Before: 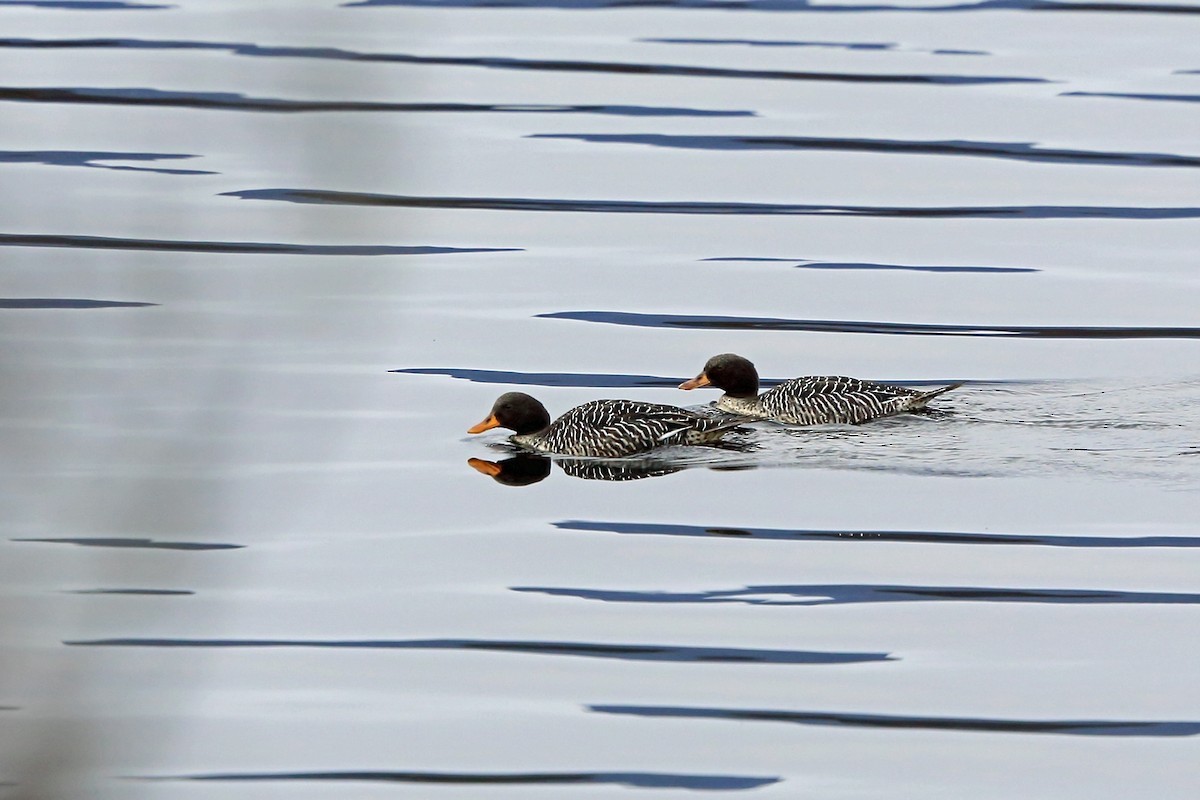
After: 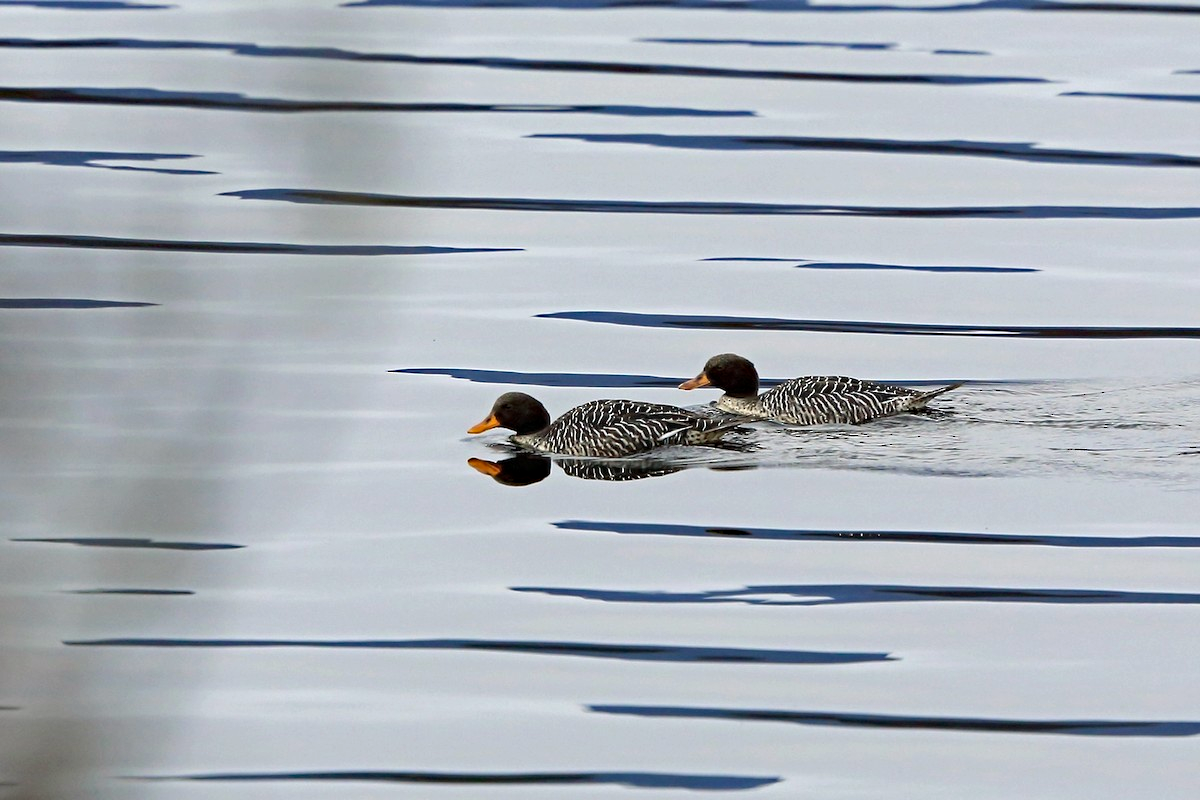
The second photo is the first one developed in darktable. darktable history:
color correction: saturation 0.99
haze removal: strength 0.29, distance 0.25, compatibility mode true, adaptive false
